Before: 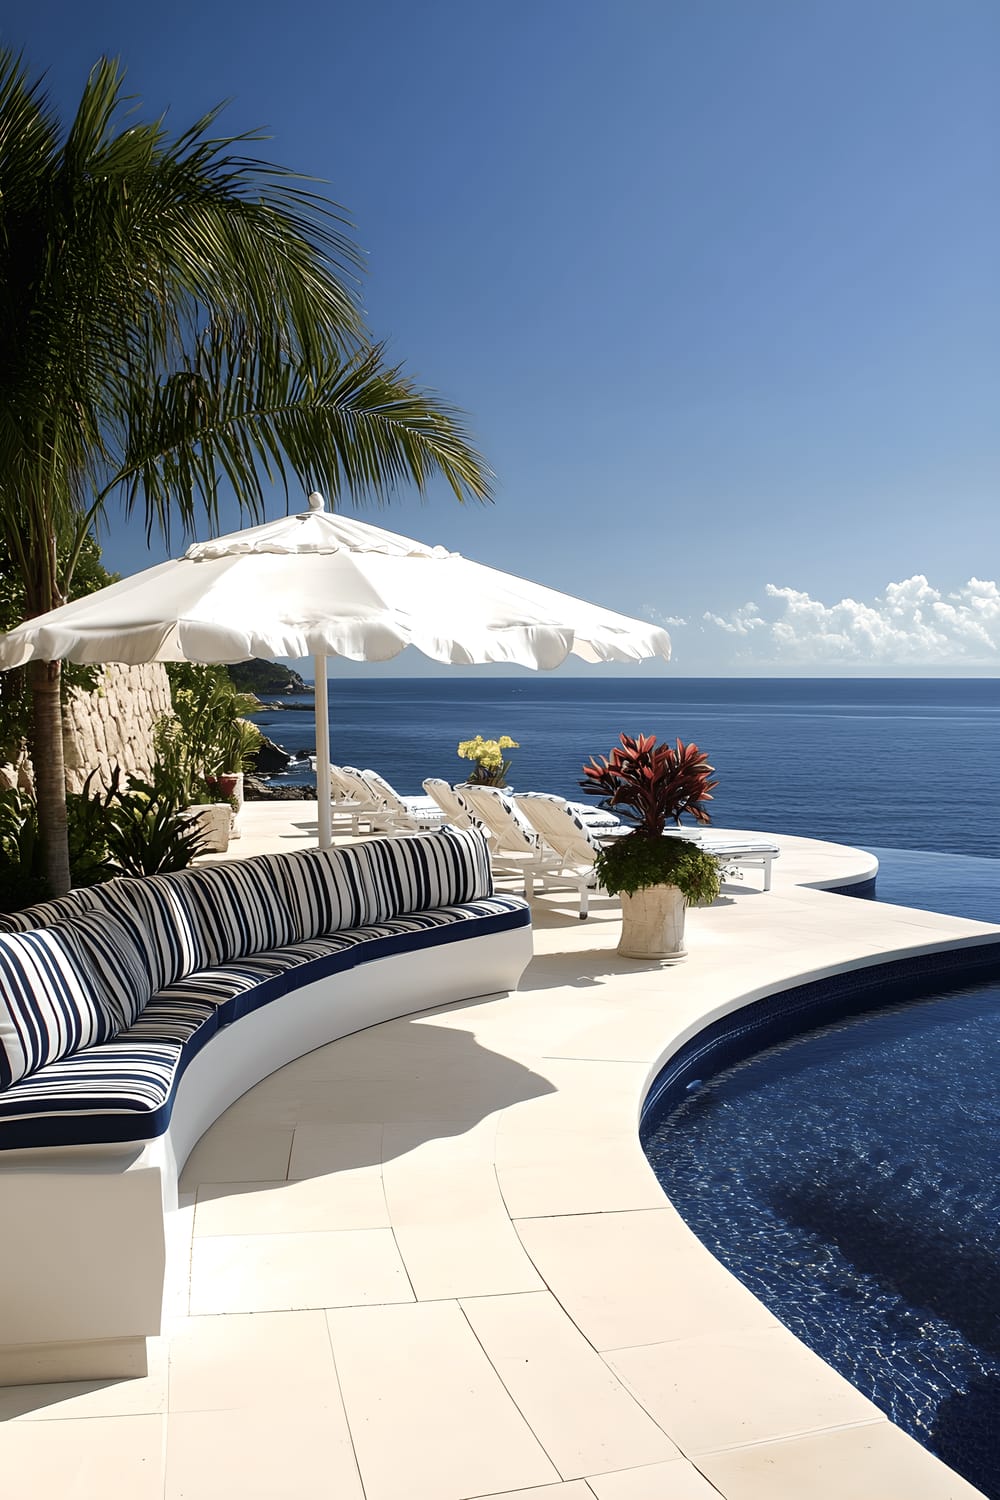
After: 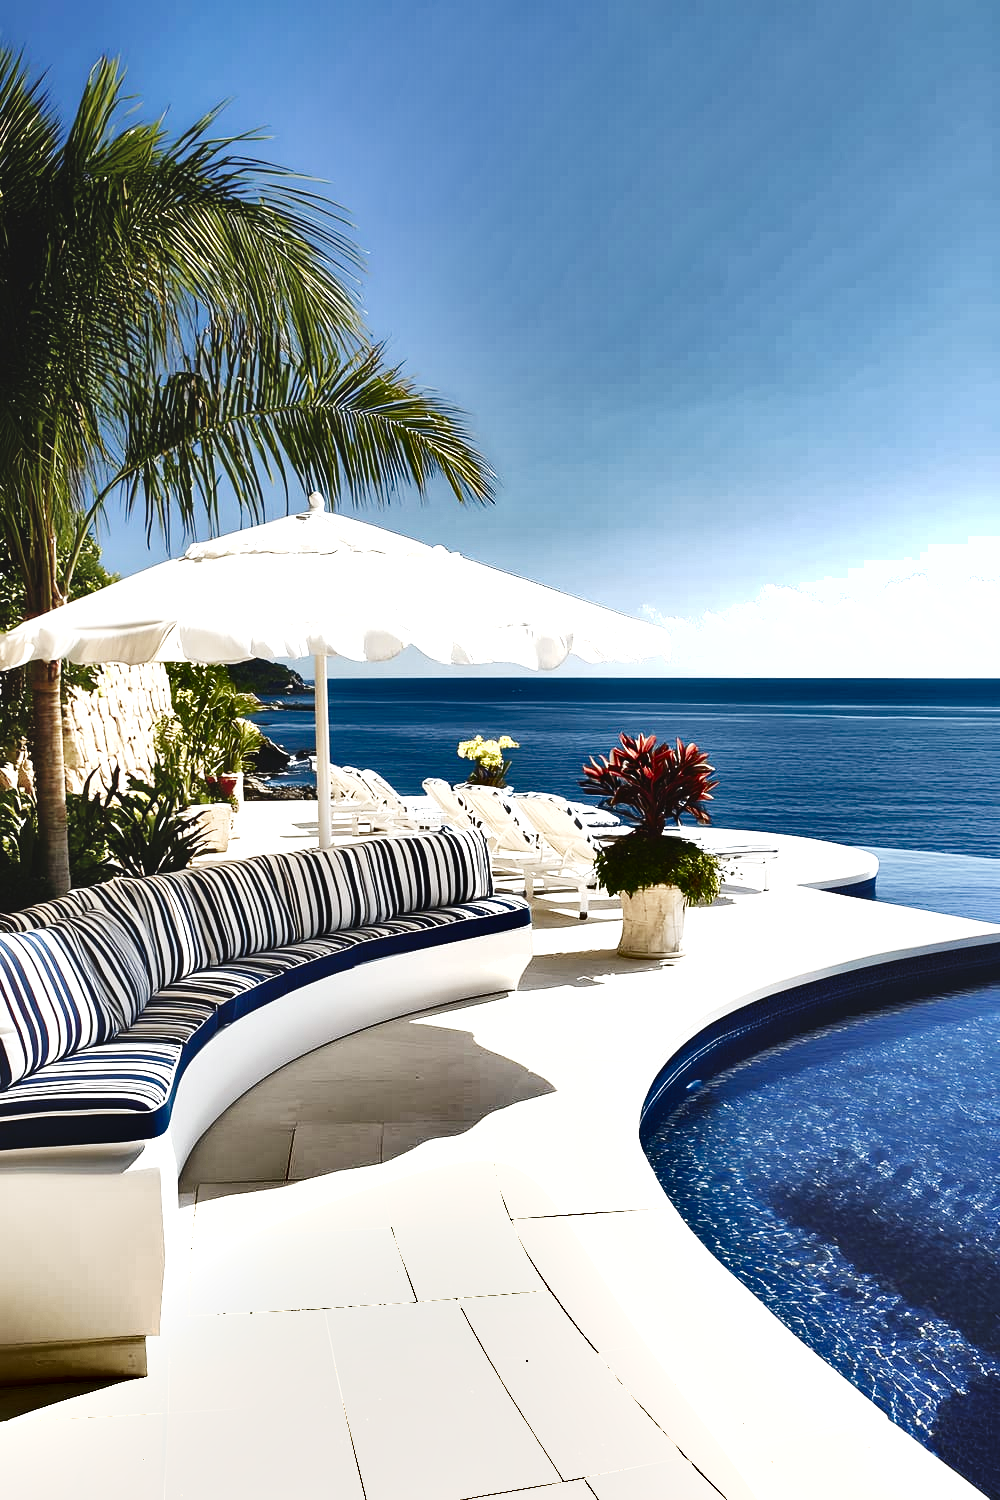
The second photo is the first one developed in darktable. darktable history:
exposure: black level correction -0.006, exposure 1 EV, compensate highlight preservation false
shadows and highlights: shadows 20.83, highlights -81.85, soften with gaussian
base curve: curves: ch0 [(0, 0) (0.036, 0.025) (0.121, 0.166) (0.206, 0.329) (0.605, 0.79) (1, 1)], preserve colors none
